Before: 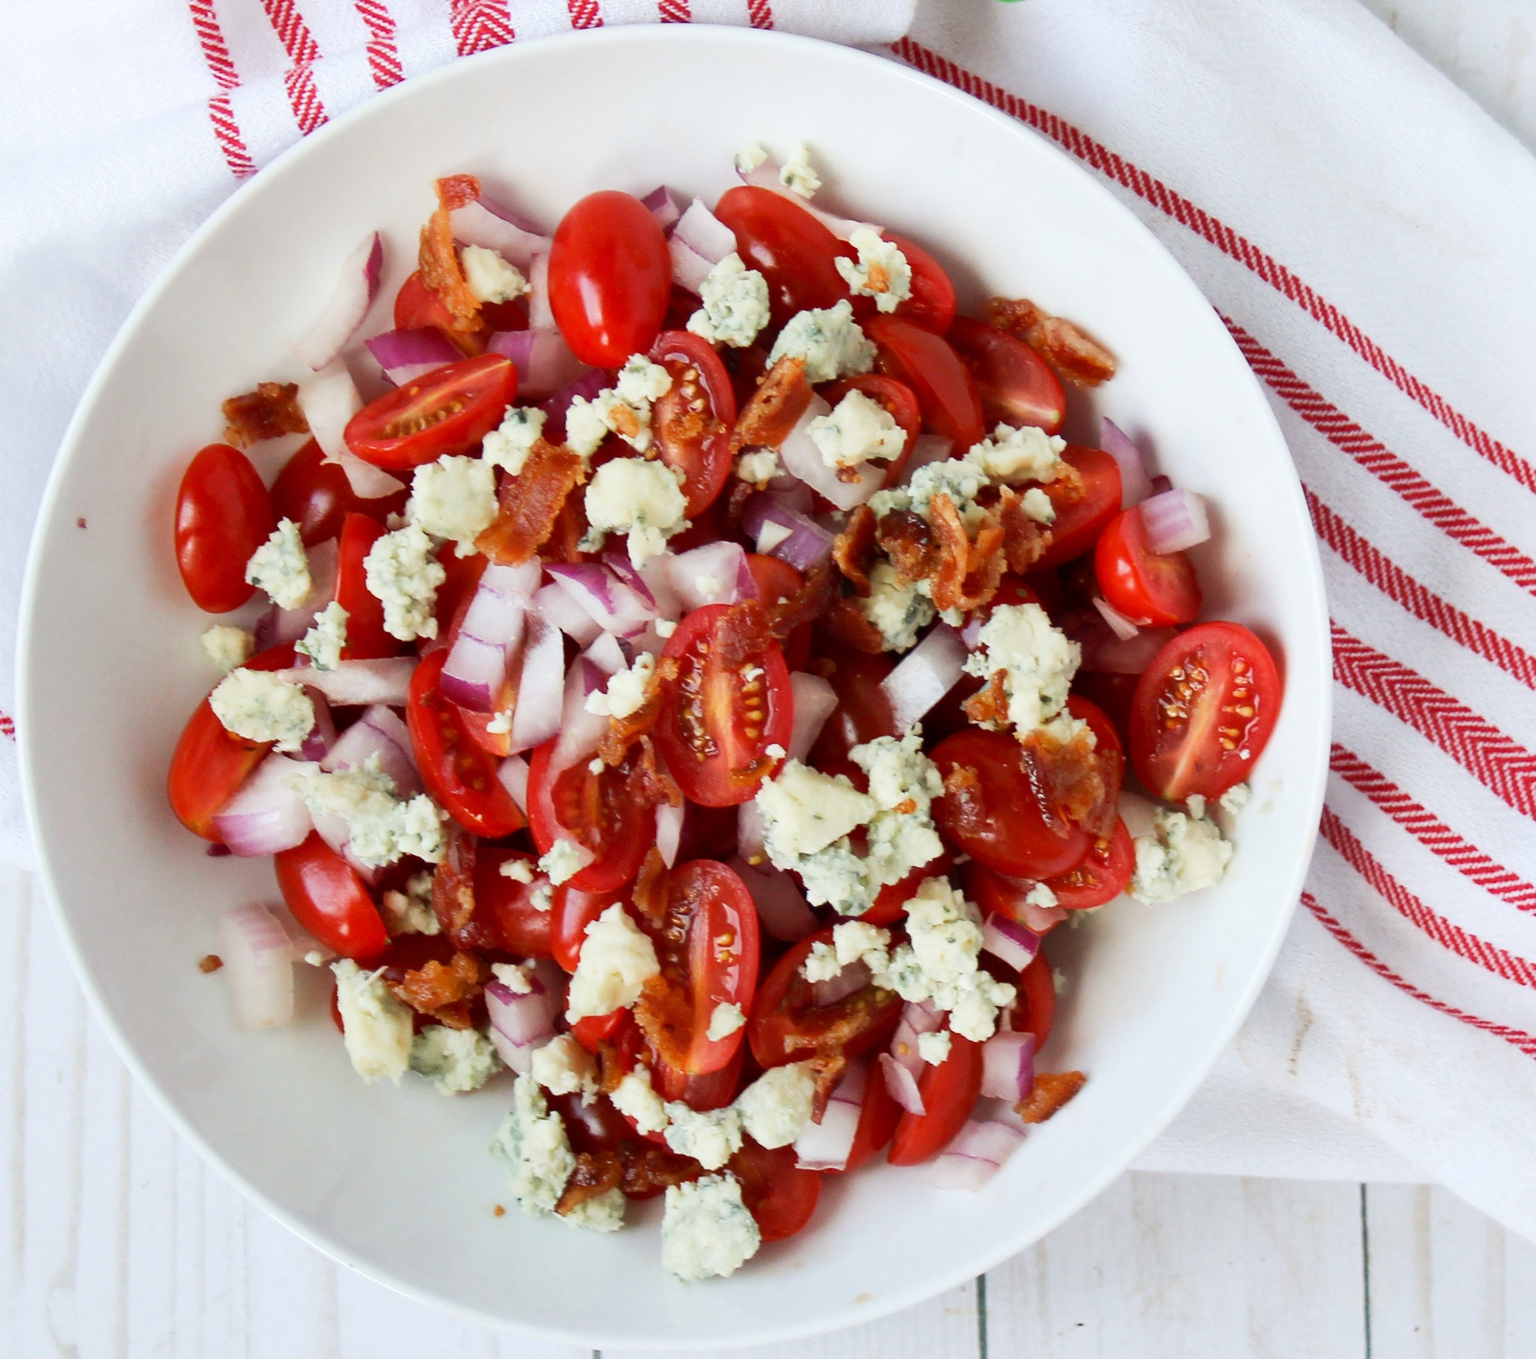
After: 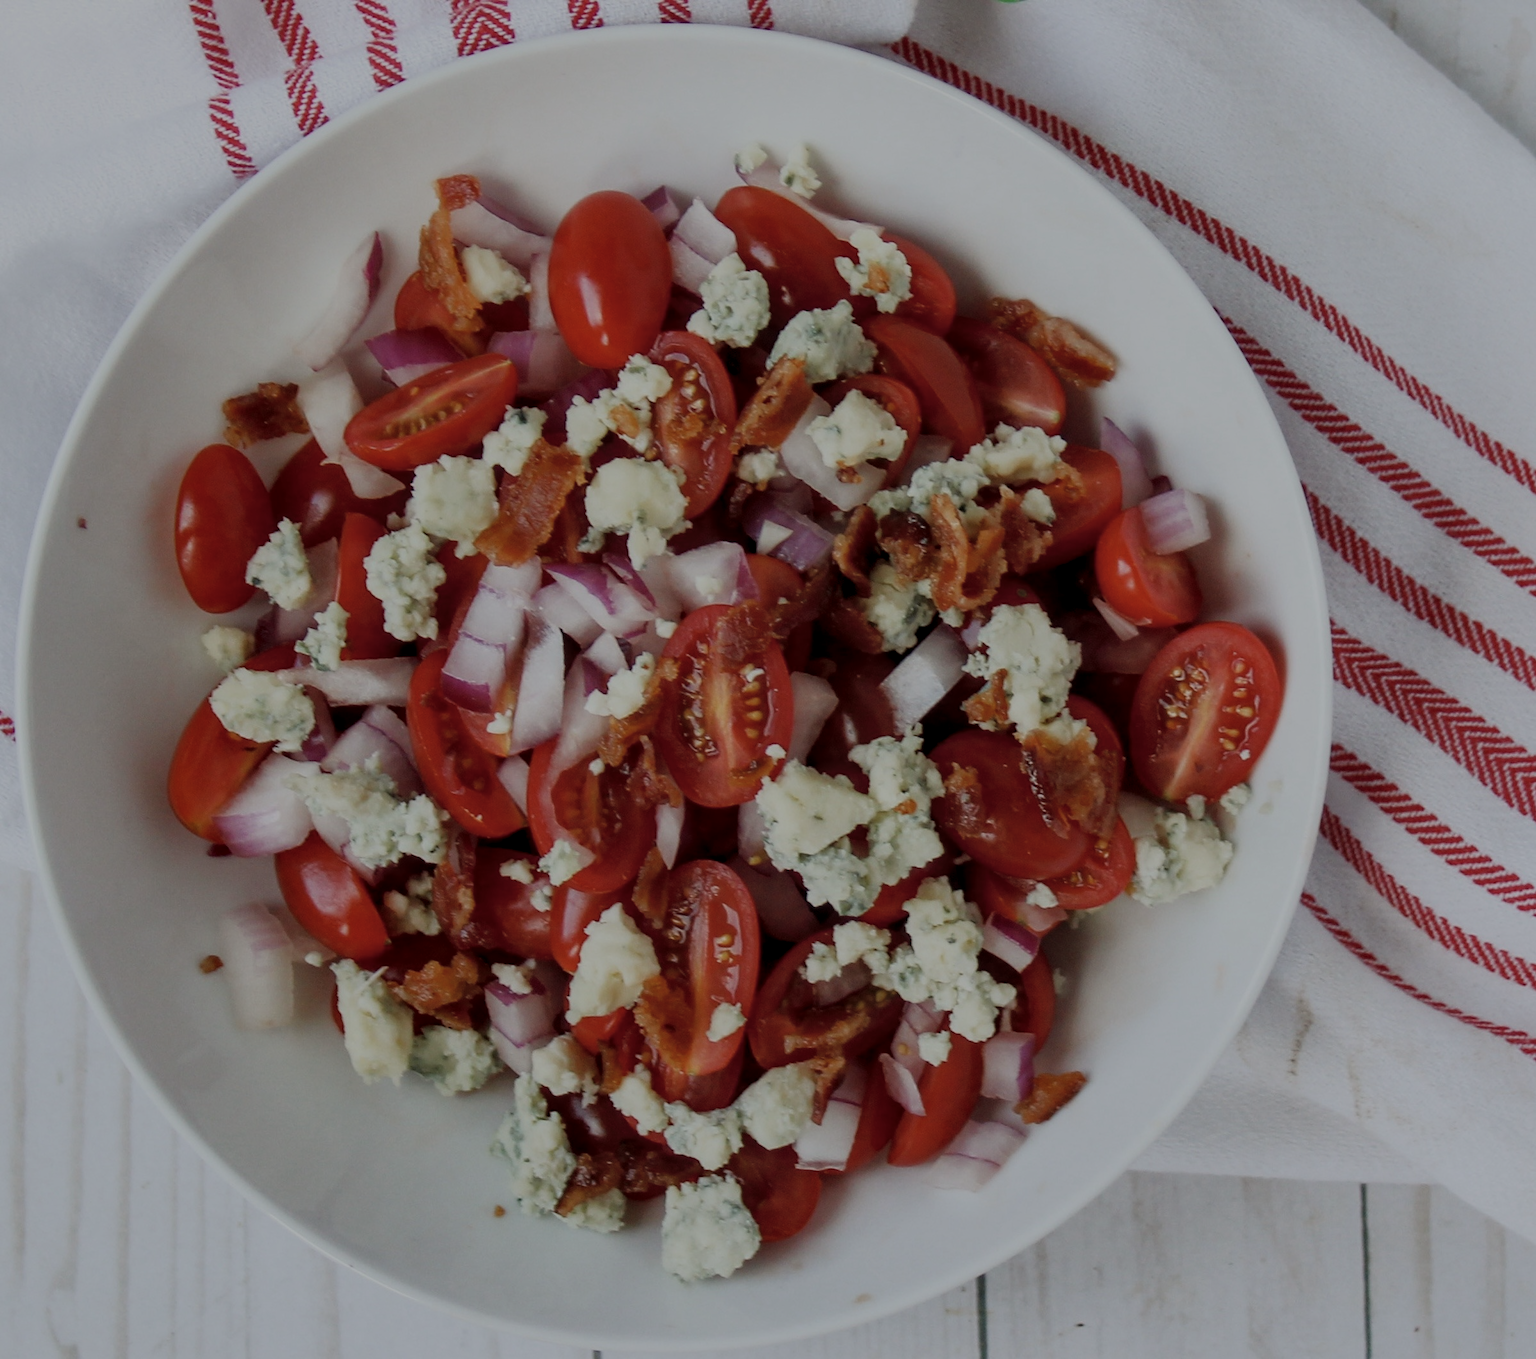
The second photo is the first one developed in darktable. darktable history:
local contrast: on, module defaults
tone equalizer: -8 EV -1.96 EV, -7 EV -1.97 EV, -6 EV -1.99 EV, -5 EV -1.97 EV, -4 EV -1.98 EV, -3 EV -1.97 EV, -2 EV -1.98 EV, -1 EV -1.63 EV, +0 EV -2 EV, edges refinement/feathering 500, mask exposure compensation -1.57 EV, preserve details no
contrast brightness saturation: brightness 0.141
